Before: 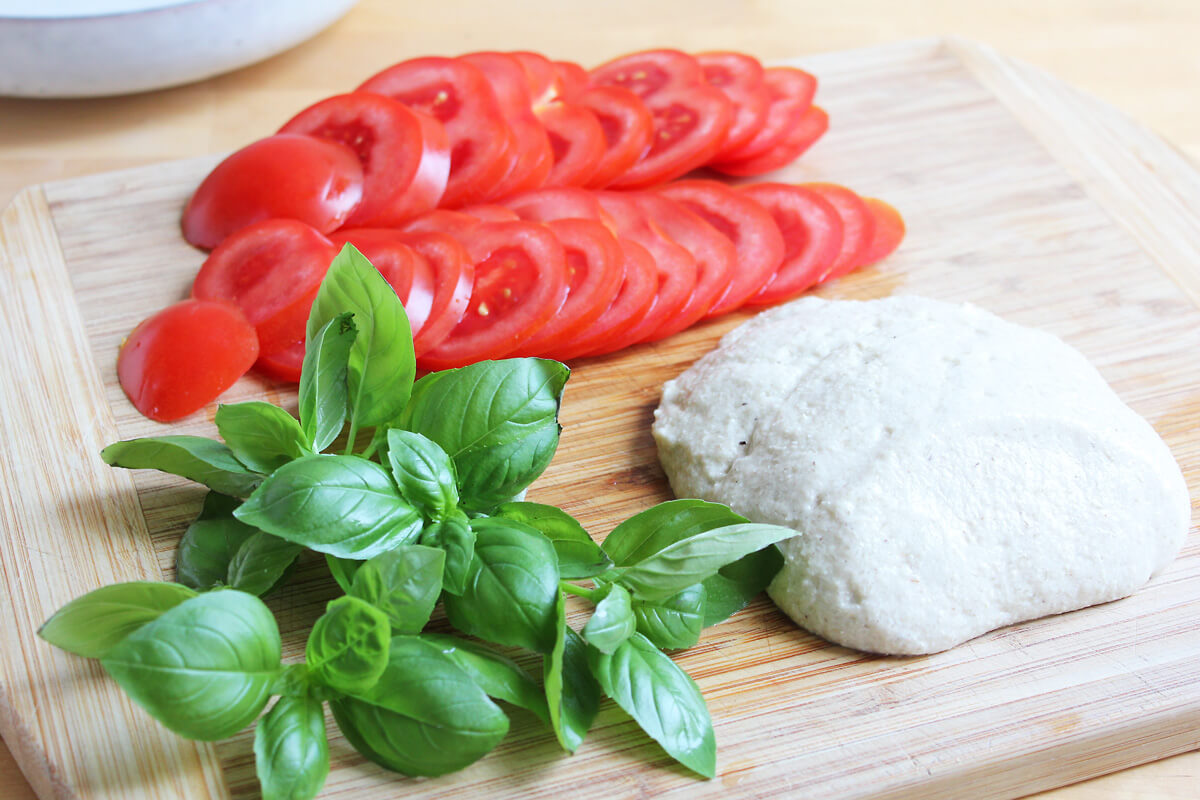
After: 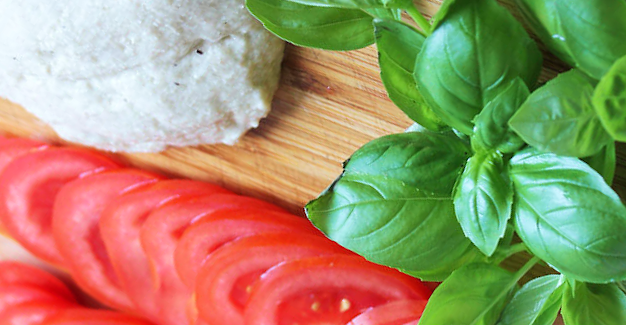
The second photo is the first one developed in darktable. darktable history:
crop and rotate: angle 147.08°, left 9.22%, top 15.667%, right 4.365%, bottom 16.974%
velvia: on, module defaults
